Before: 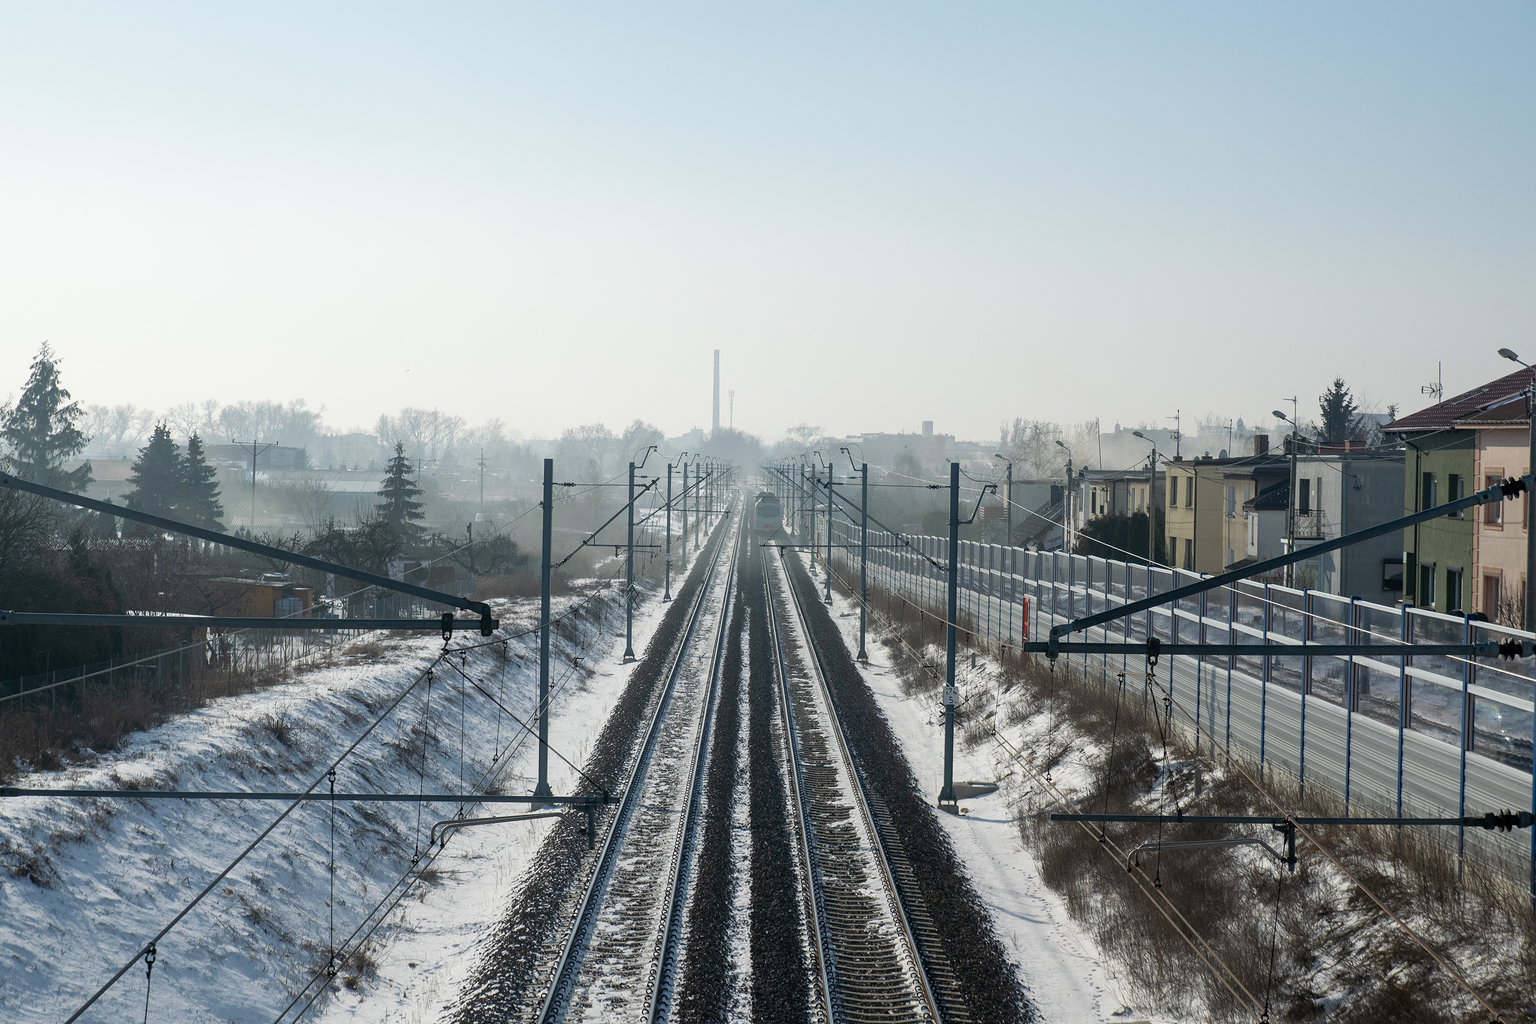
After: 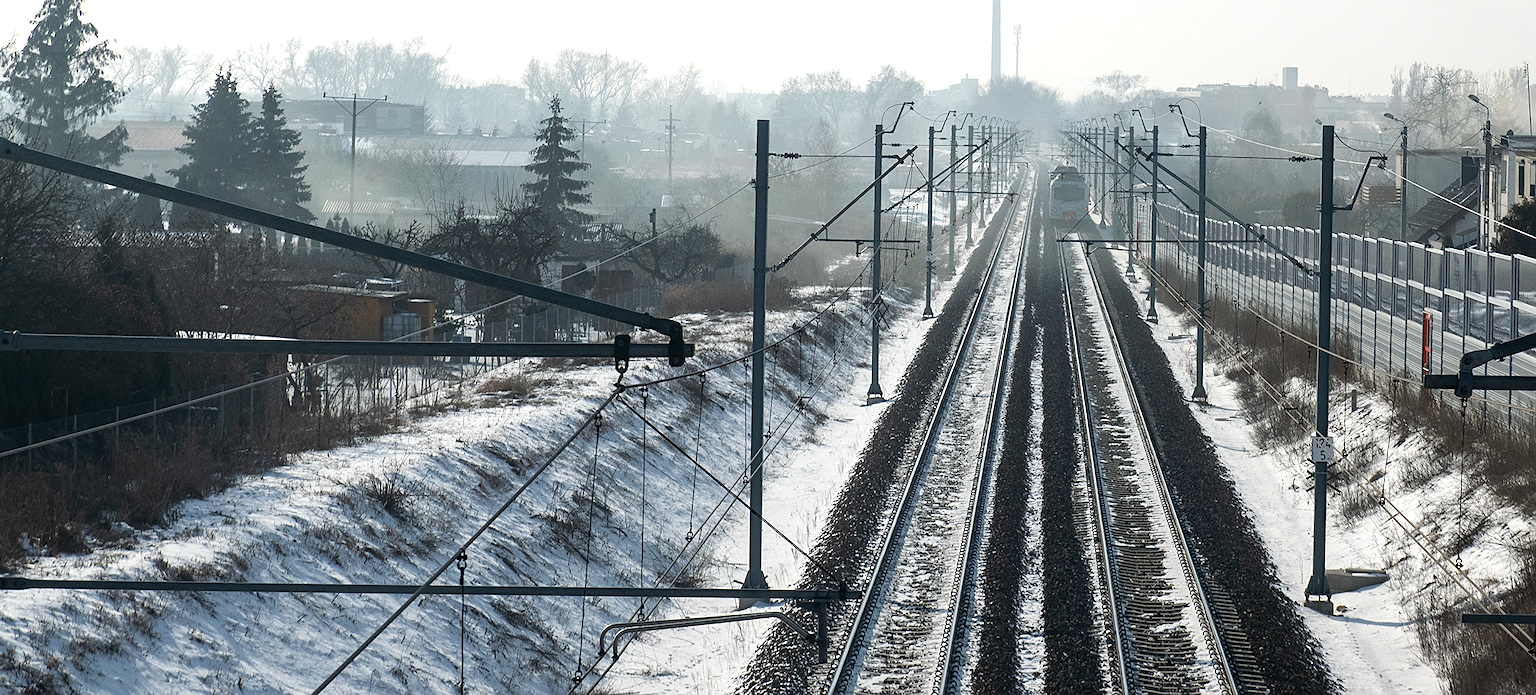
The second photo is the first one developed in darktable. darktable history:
tone equalizer: -8 EV -0.439 EV, -7 EV -0.392 EV, -6 EV -0.34 EV, -5 EV -0.257 EV, -3 EV 0.239 EV, -2 EV 0.323 EV, -1 EV 0.396 EV, +0 EV 0.393 EV, edges refinement/feathering 500, mask exposure compensation -1.57 EV, preserve details no
sharpen: amount 0.218
crop: top 36.429%, right 28.083%, bottom 14.738%
